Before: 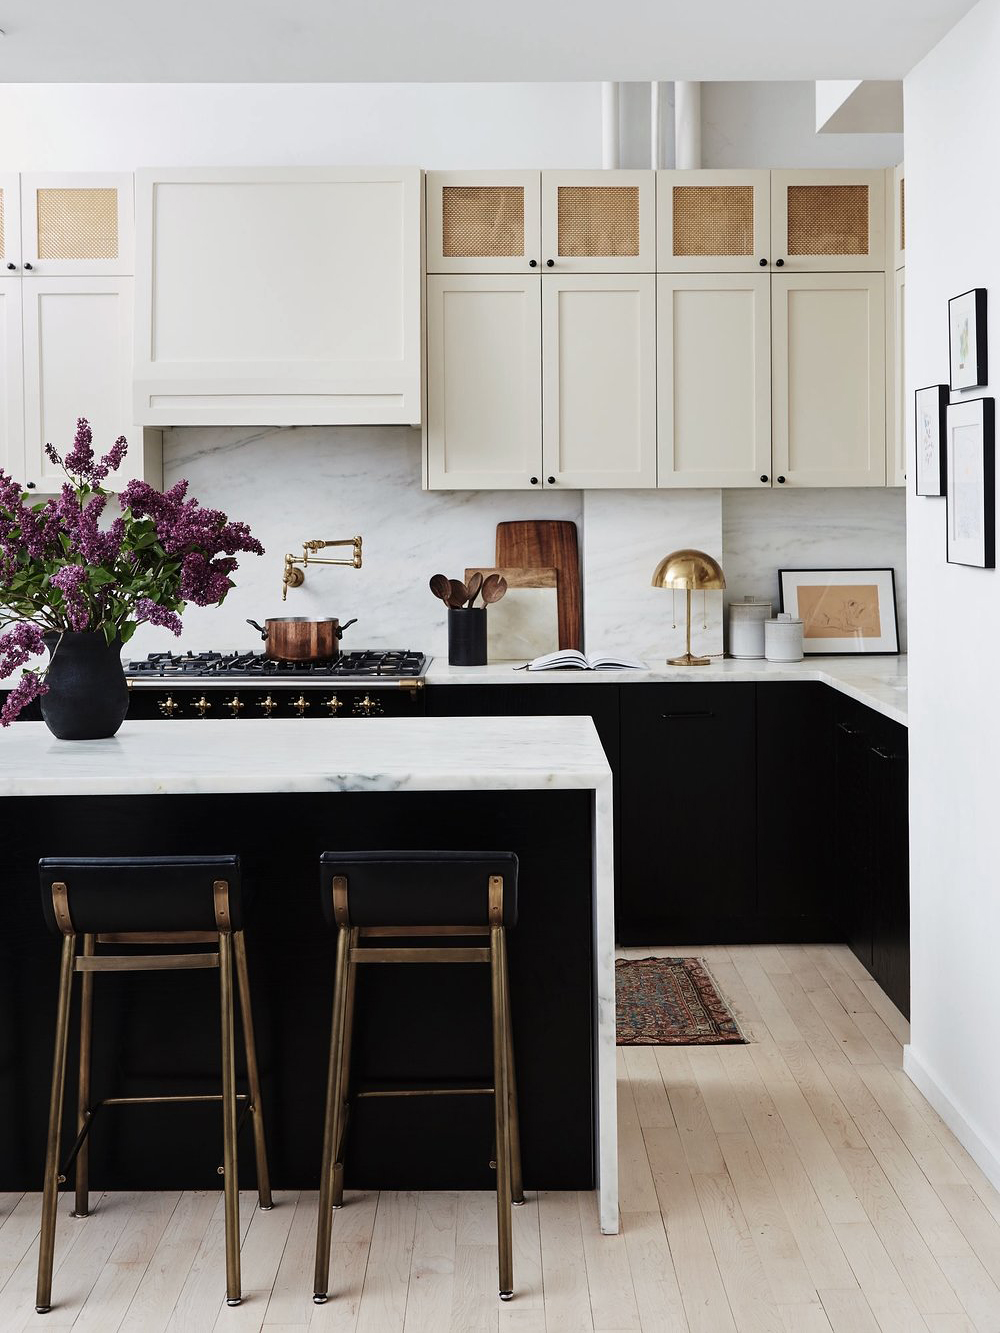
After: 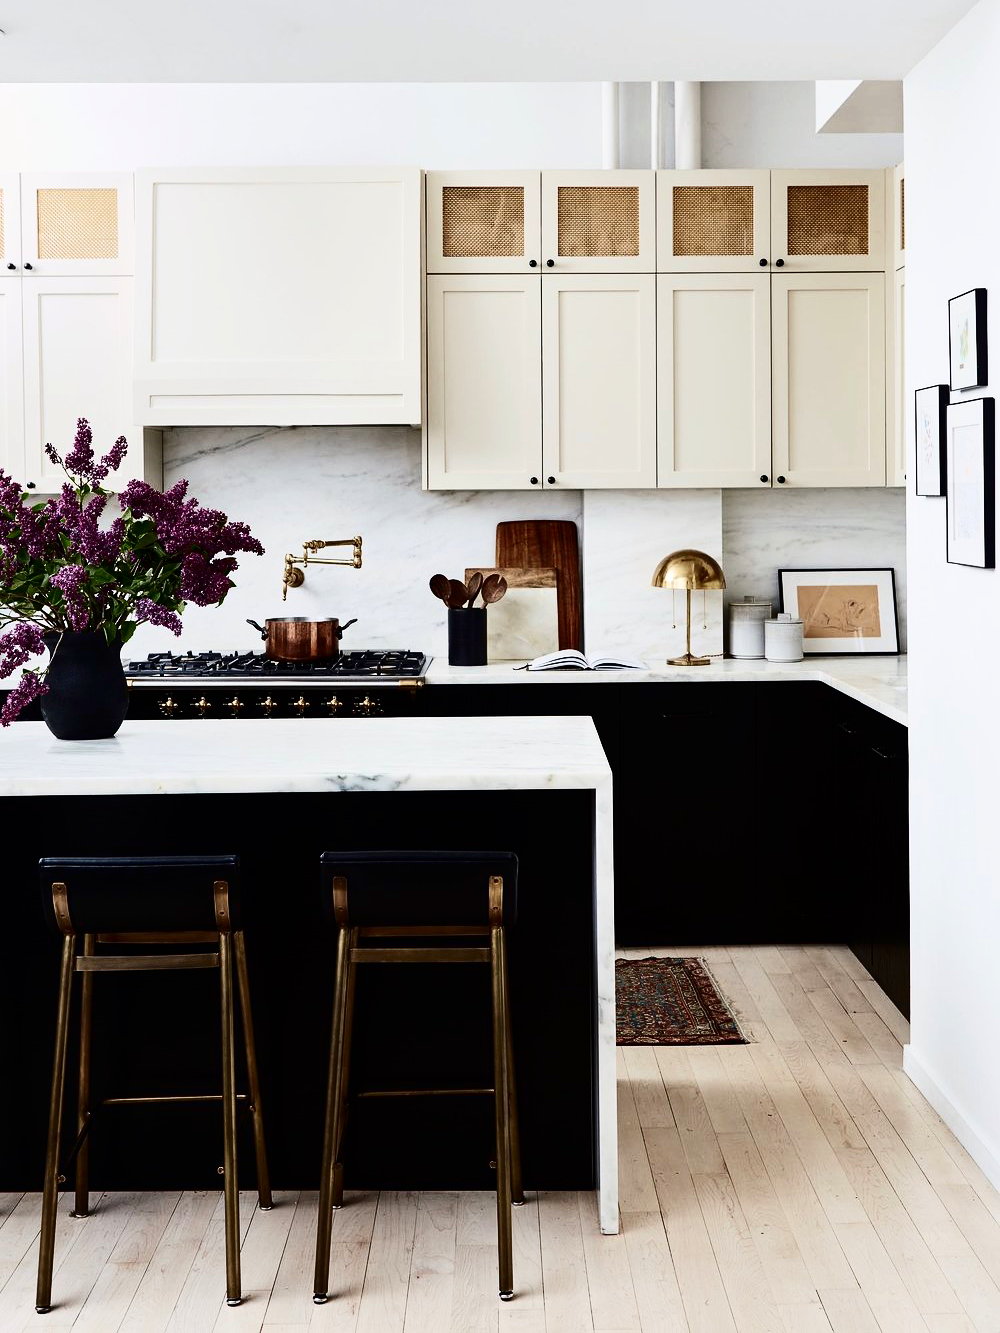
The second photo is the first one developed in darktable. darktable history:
contrast brightness saturation: contrast 0.331, brightness -0.068, saturation 0.166
